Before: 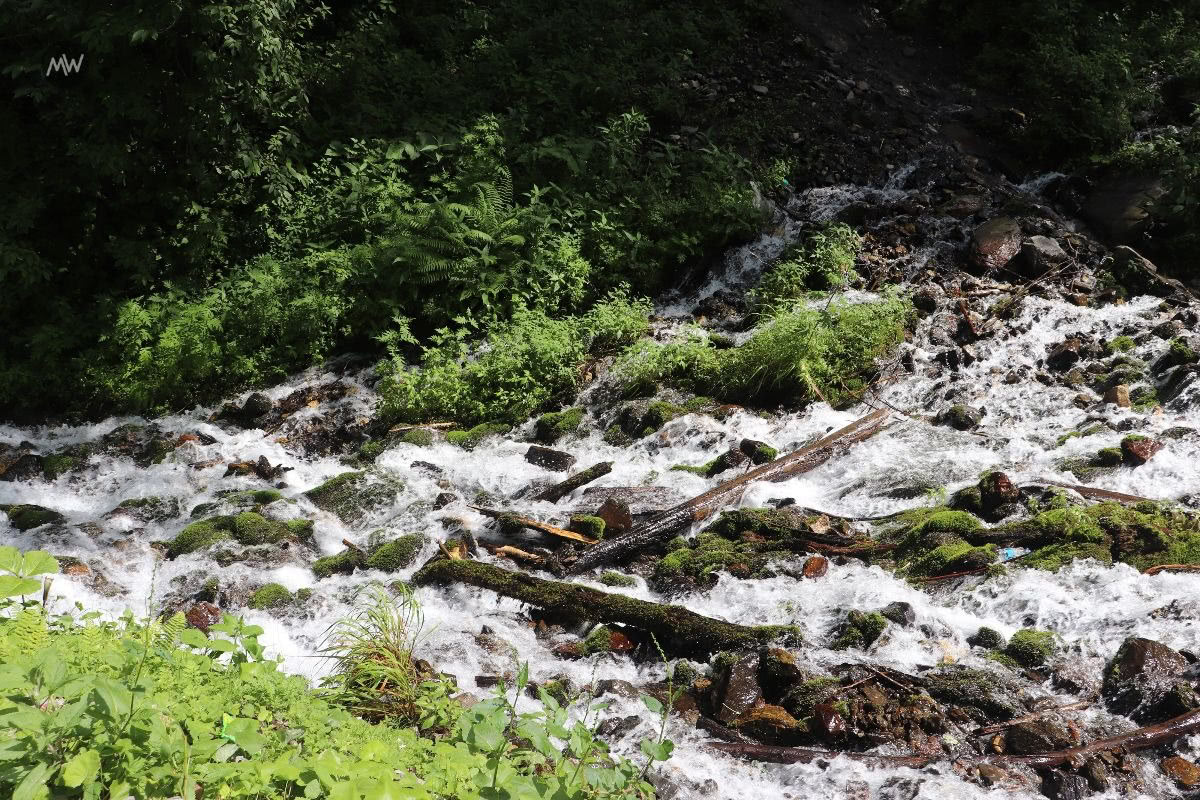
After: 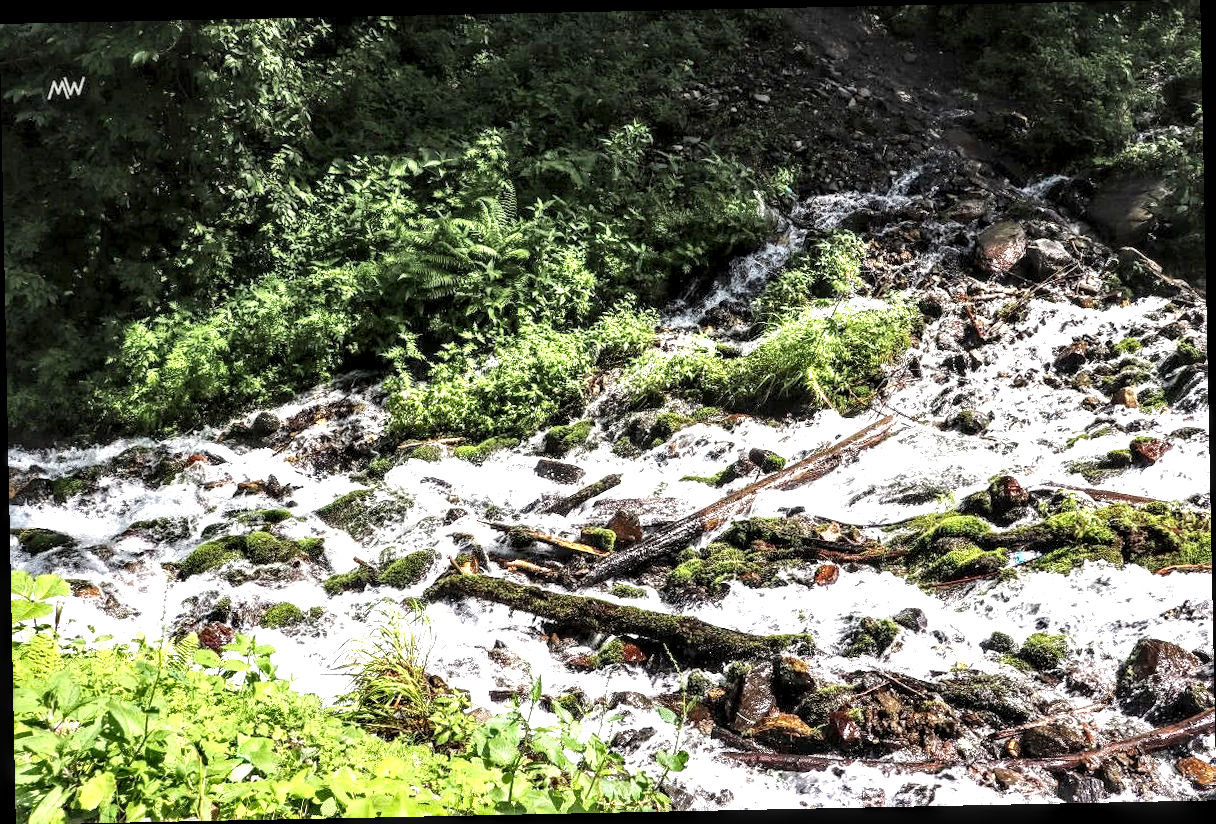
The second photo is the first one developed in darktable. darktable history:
exposure: black level correction 0, exposure 1.1 EV, compensate exposure bias true, compensate highlight preservation false
local contrast: highlights 19%, detail 186%
rotate and perspective: rotation -1.17°, automatic cropping off
